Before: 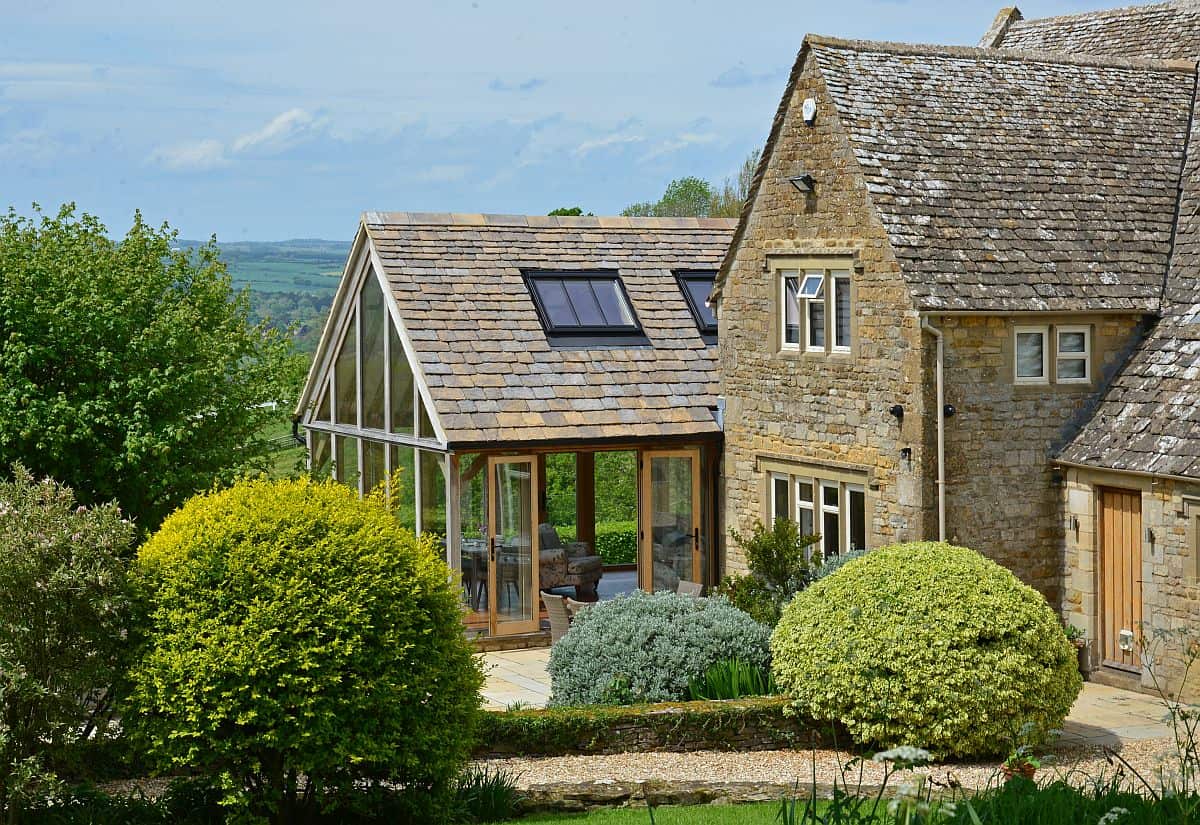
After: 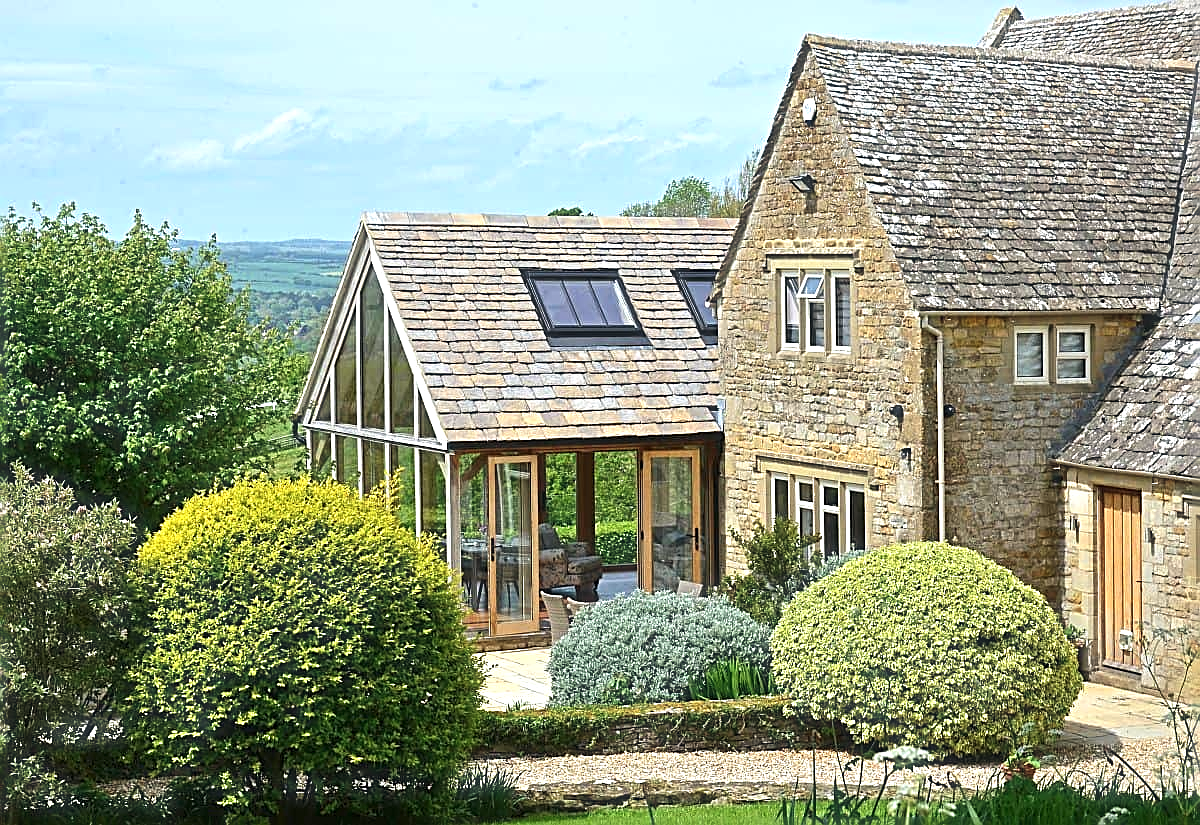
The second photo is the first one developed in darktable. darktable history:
sharpen: radius 2.817, amount 0.715
haze removal: strength -0.1, adaptive false
exposure: black level correction 0, exposure 0.7 EV, compensate exposure bias true, compensate highlight preservation false
